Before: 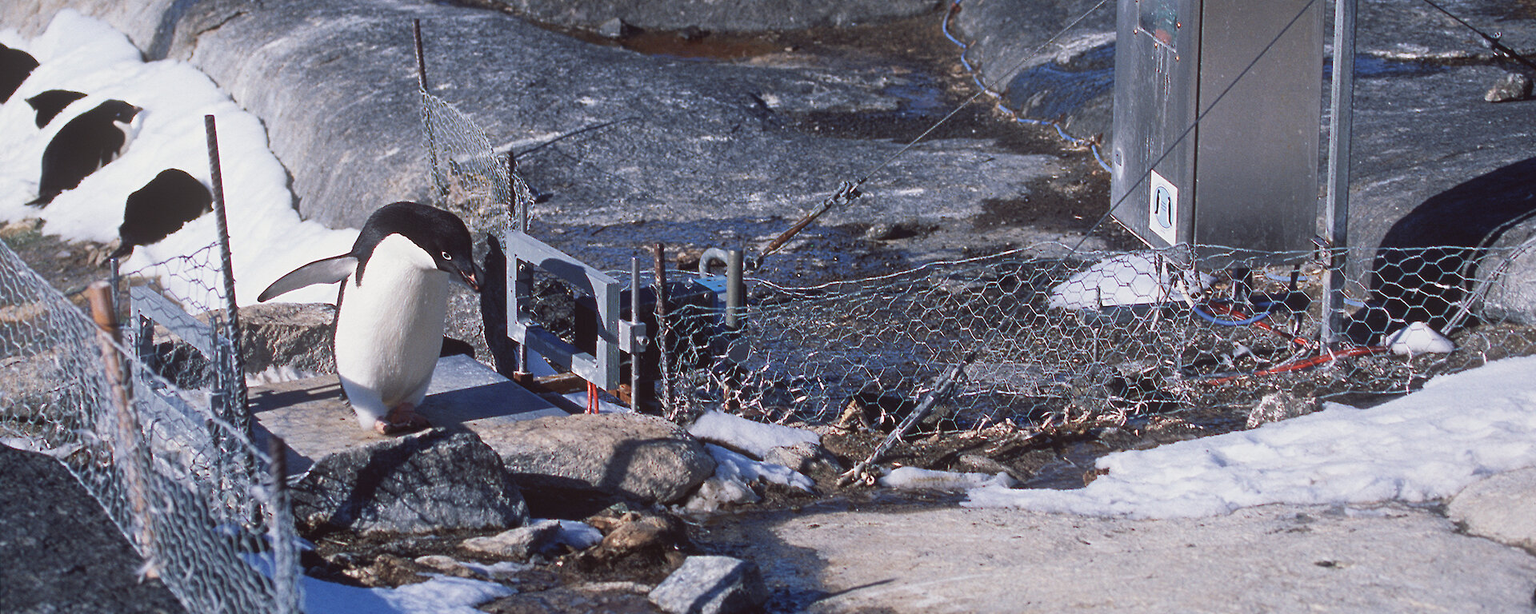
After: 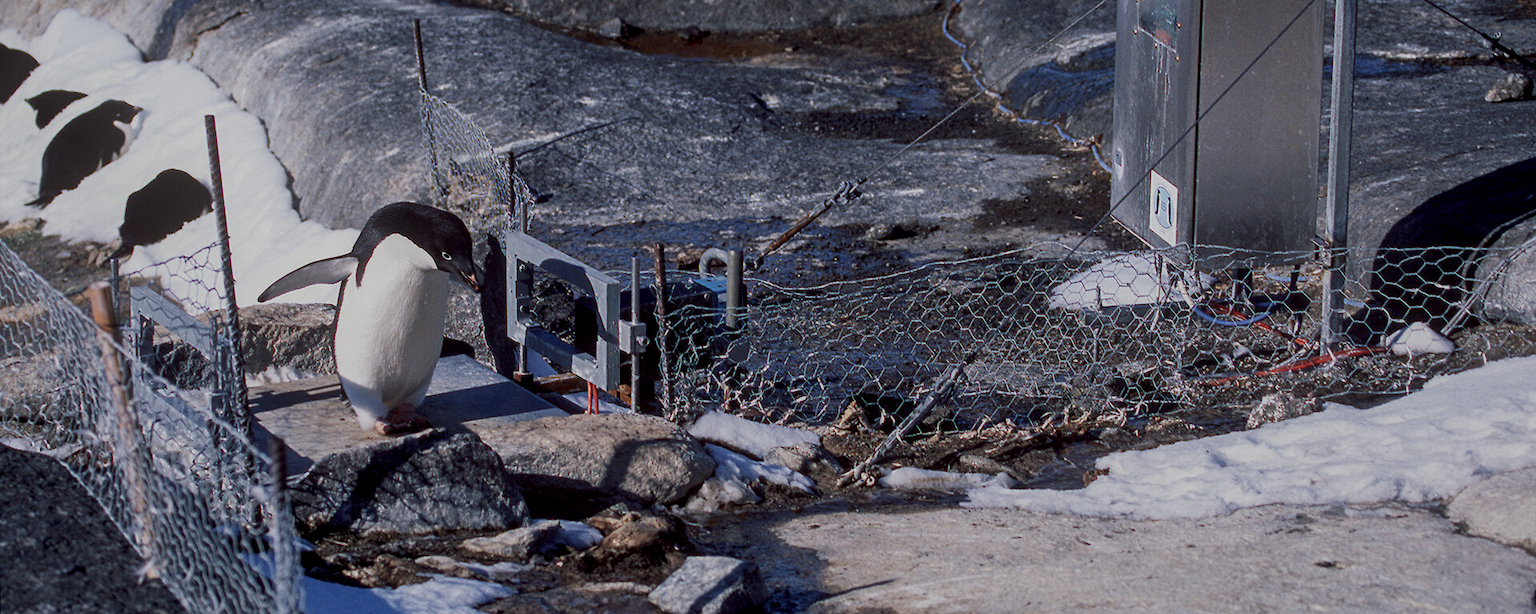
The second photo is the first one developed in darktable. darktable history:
exposure: black level correction 0.009, exposure -0.652 EV, compensate highlight preservation false
local contrast: on, module defaults
